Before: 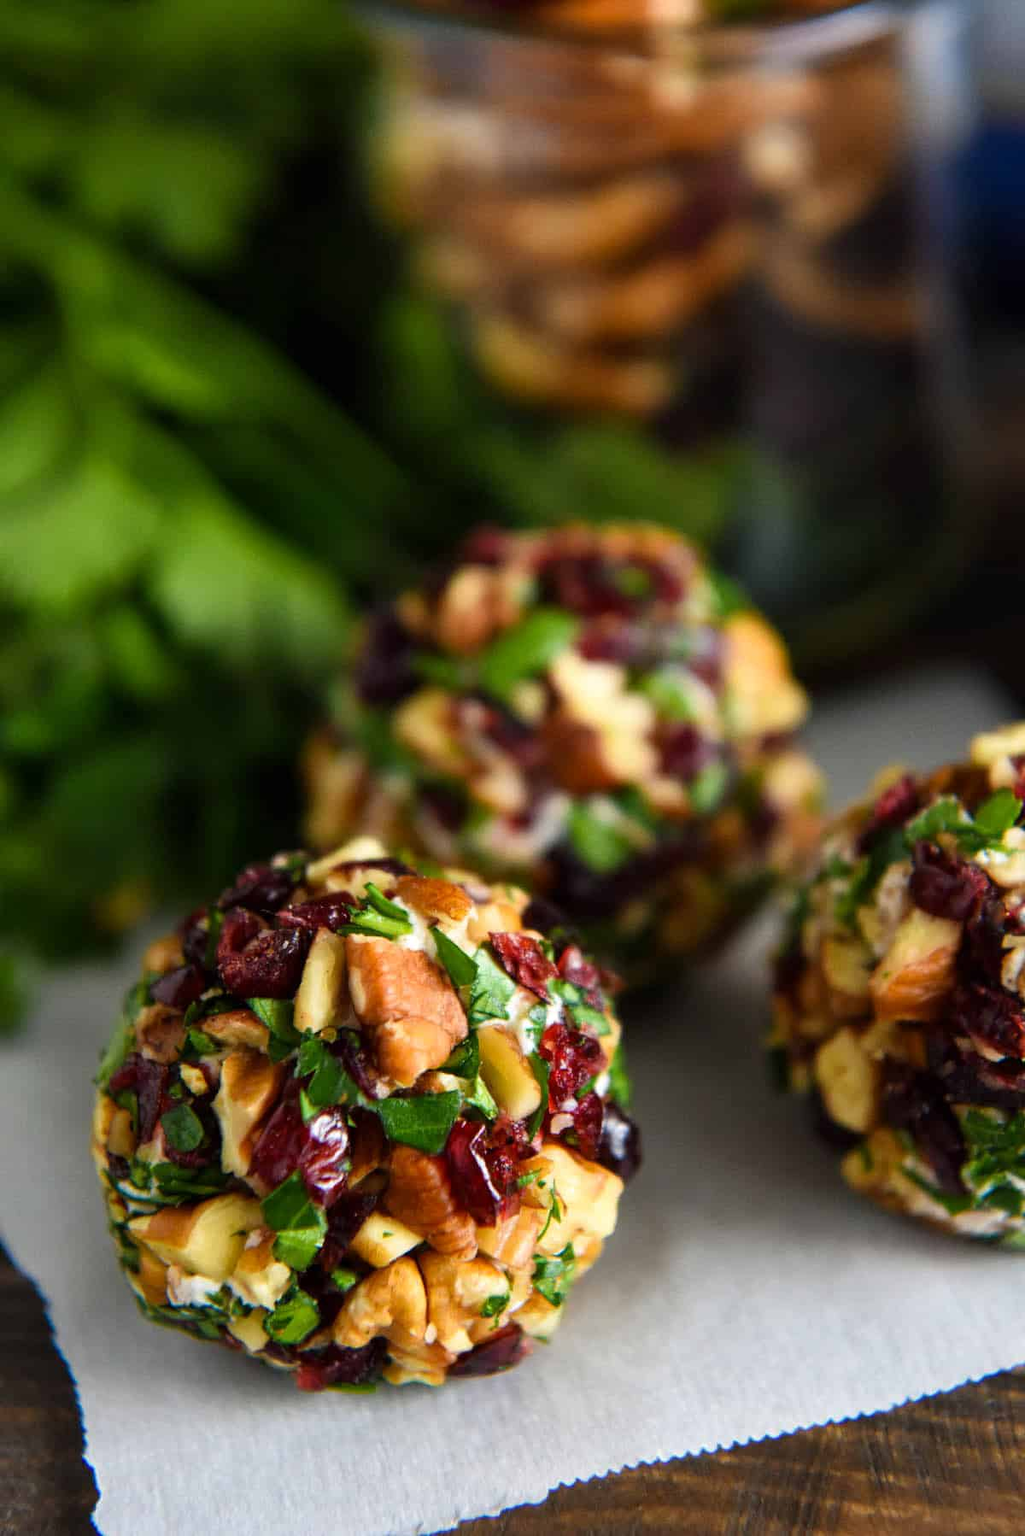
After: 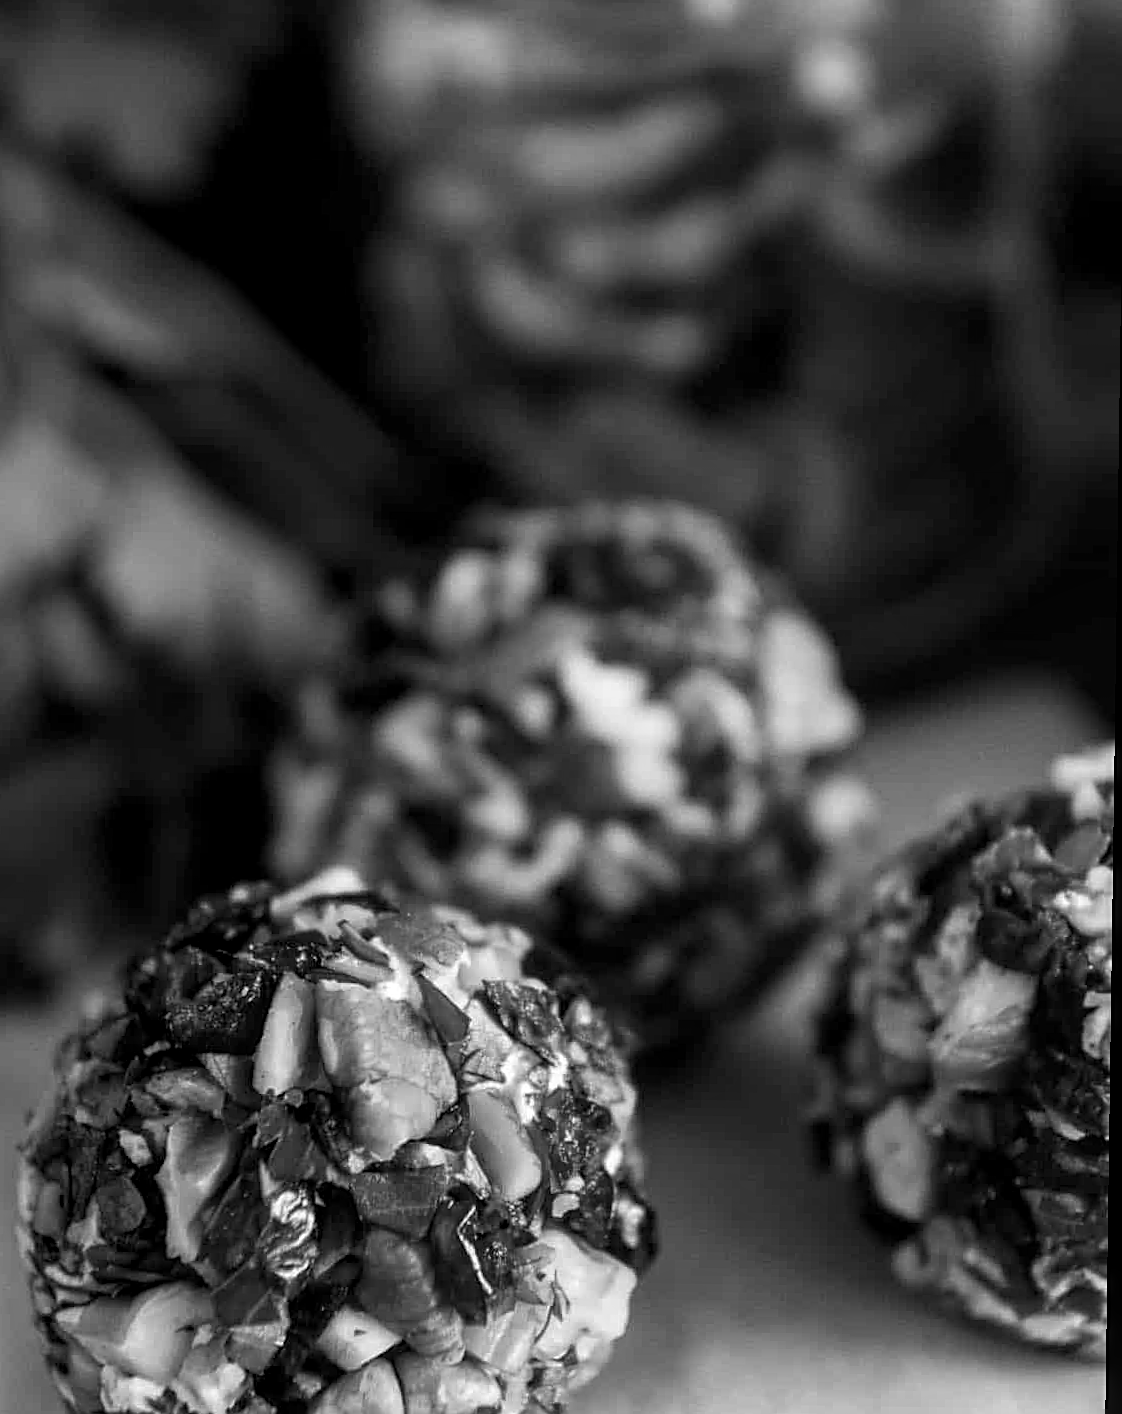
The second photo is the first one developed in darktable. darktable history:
sharpen: on, module defaults
color calibration: output gray [0.267, 0.423, 0.261, 0], illuminant same as pipeline (D50), adaptation none (bypass)
crop: left 8.155%, top 6.611%, bottom 15.385%
rotate and perspective: rotation 0.8°, automatic cropping off
local contrast: on, module defaults
